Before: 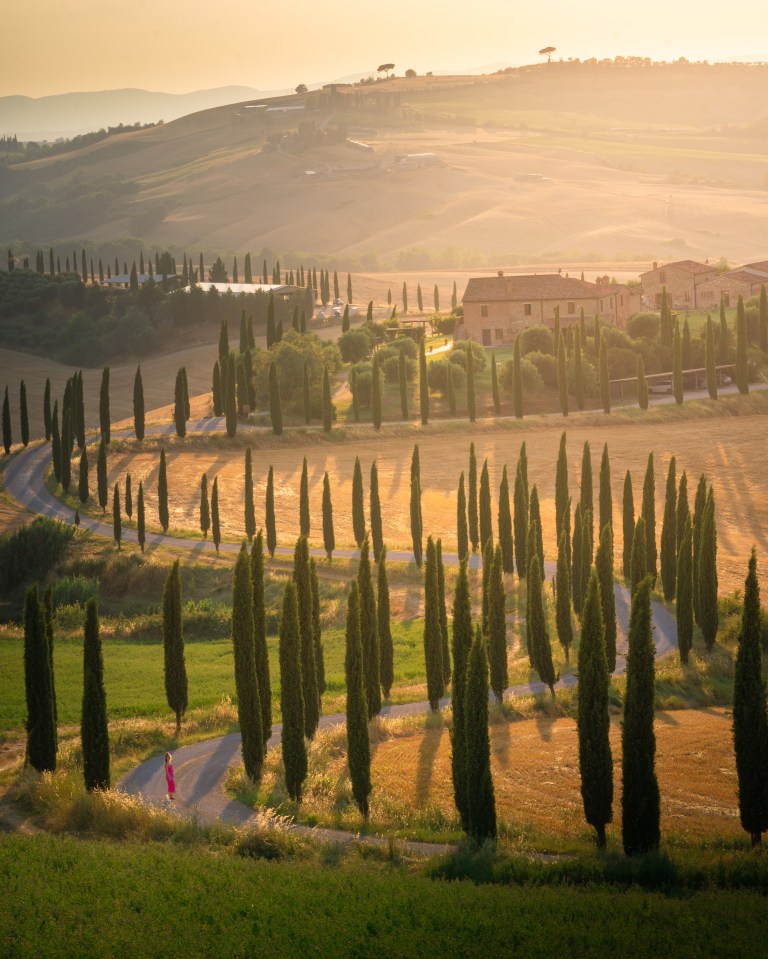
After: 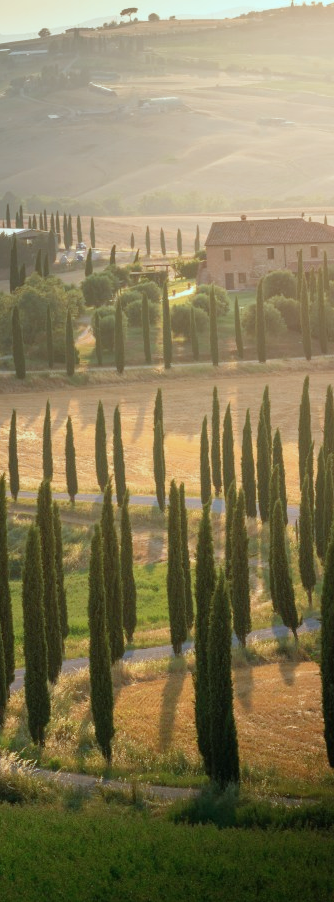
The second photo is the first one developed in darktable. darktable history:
crop: left 33.515%, top 5.932%, right 22.878%
color correction: highlights a* -11.74, highlights b* -15.45
